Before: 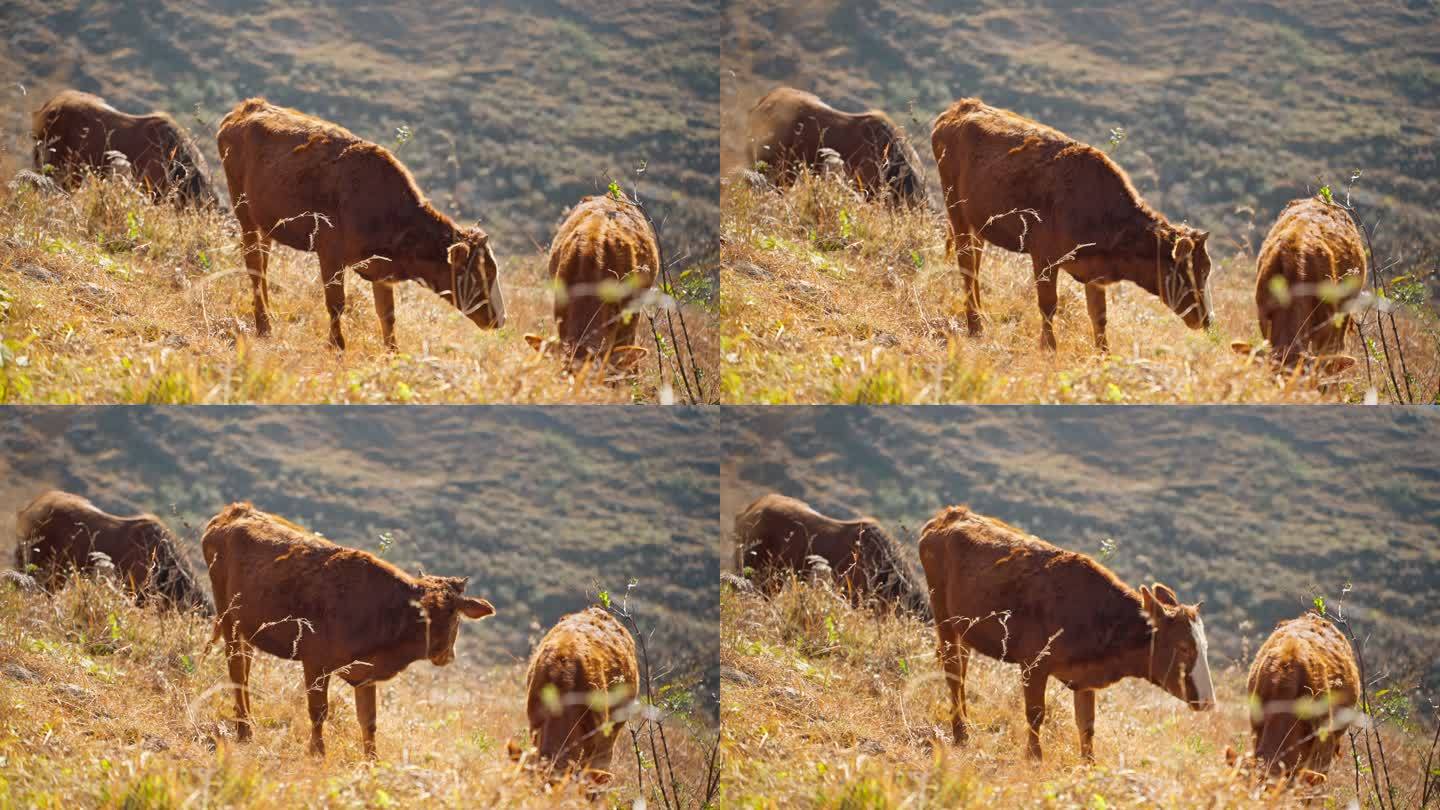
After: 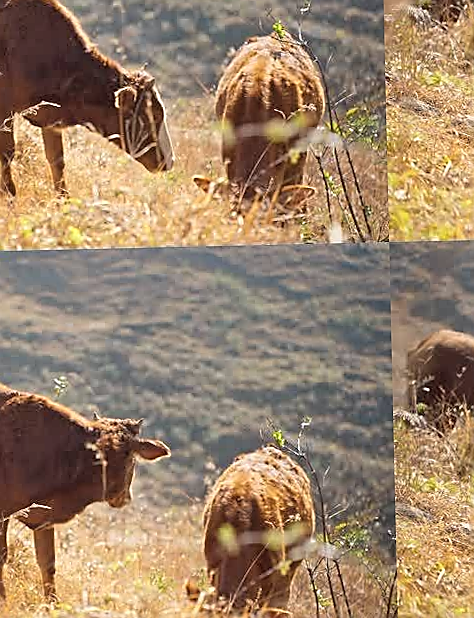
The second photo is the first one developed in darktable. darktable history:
crop and rotate: left 21.77%, top 18.528%, right 44.676%, bottom 2.997%
color zones: curves: ch1 [(0, 0.469) (0.01, 0.469) (0.12, 0.446) (0.248, 0.469) (0.5, 0.5) (0.748, 0.5) (0.99, 0.469) (1, 0.469)]
sharpen: radius 1.4, amount 1.25, threshold 0.7
shadows and highlights: radius 171.16, shadows 27, white point adjustment 3.13, highlights -67.95, soften with gaussian
rotate and perspective: rotation -1.32°, lens shift (horizontal) -0.031, crop left 0.015, crop right 0.985, crop top 0.047, crop bottom 0.982
contrast brightness saturation: contrast 0.05, brightness 0.06, saturation 0.01
